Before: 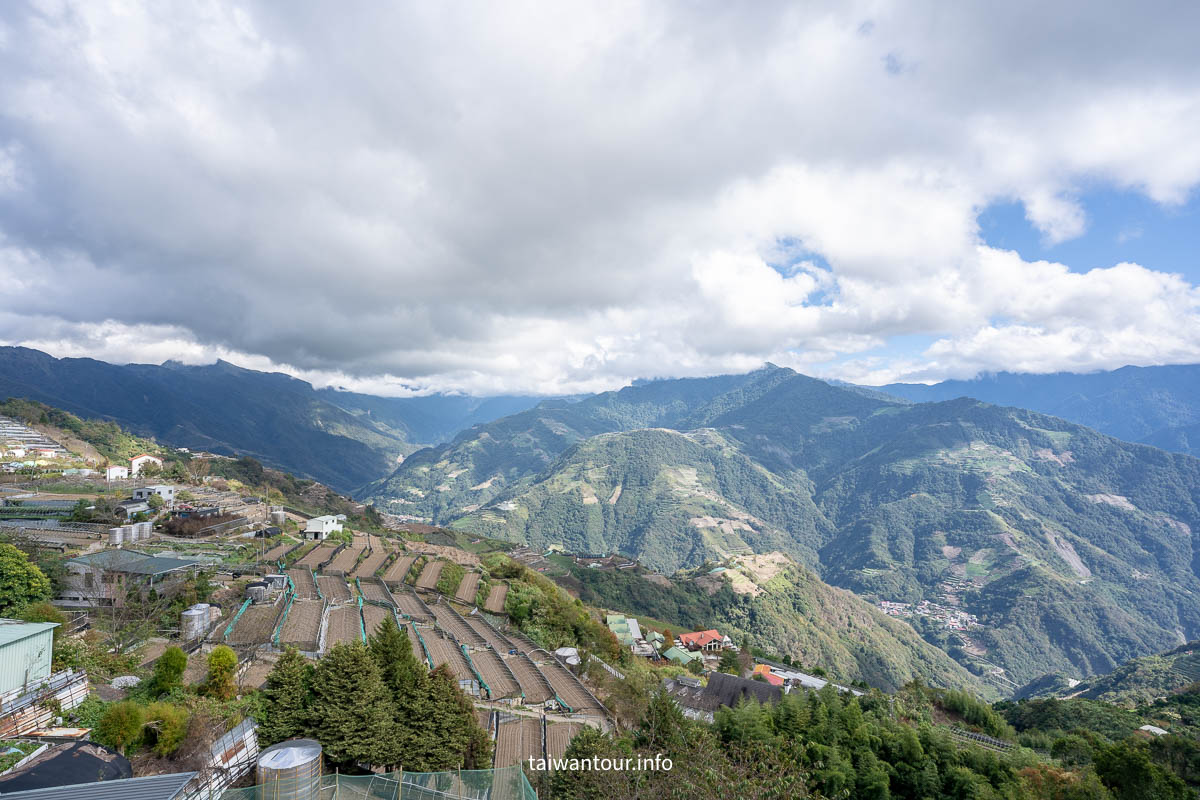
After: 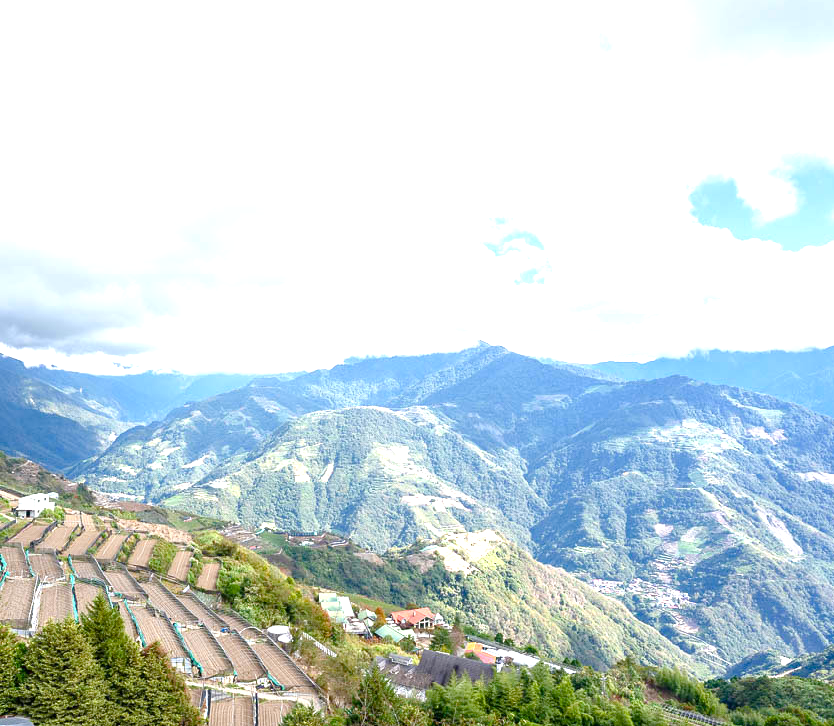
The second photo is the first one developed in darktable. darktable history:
color balance rgb: perceptual saturation grading › global saturation 35%, perceptual saturation grading › highlights -30%, perceptual saturation grading › shadows 35%, perceptual brilliance grading › global brilliance 3%, perceptual brilliance grading › highlights -3%, perceptual brilliance grading › shadows 3%
exposure: black level correction 0, exposure 1.1 EV, compensate exposure bias true, compensate highlight preservation false
crop and rotate: left 24.034%, top 2.838%, right 6.406%, bottom 6.299%
